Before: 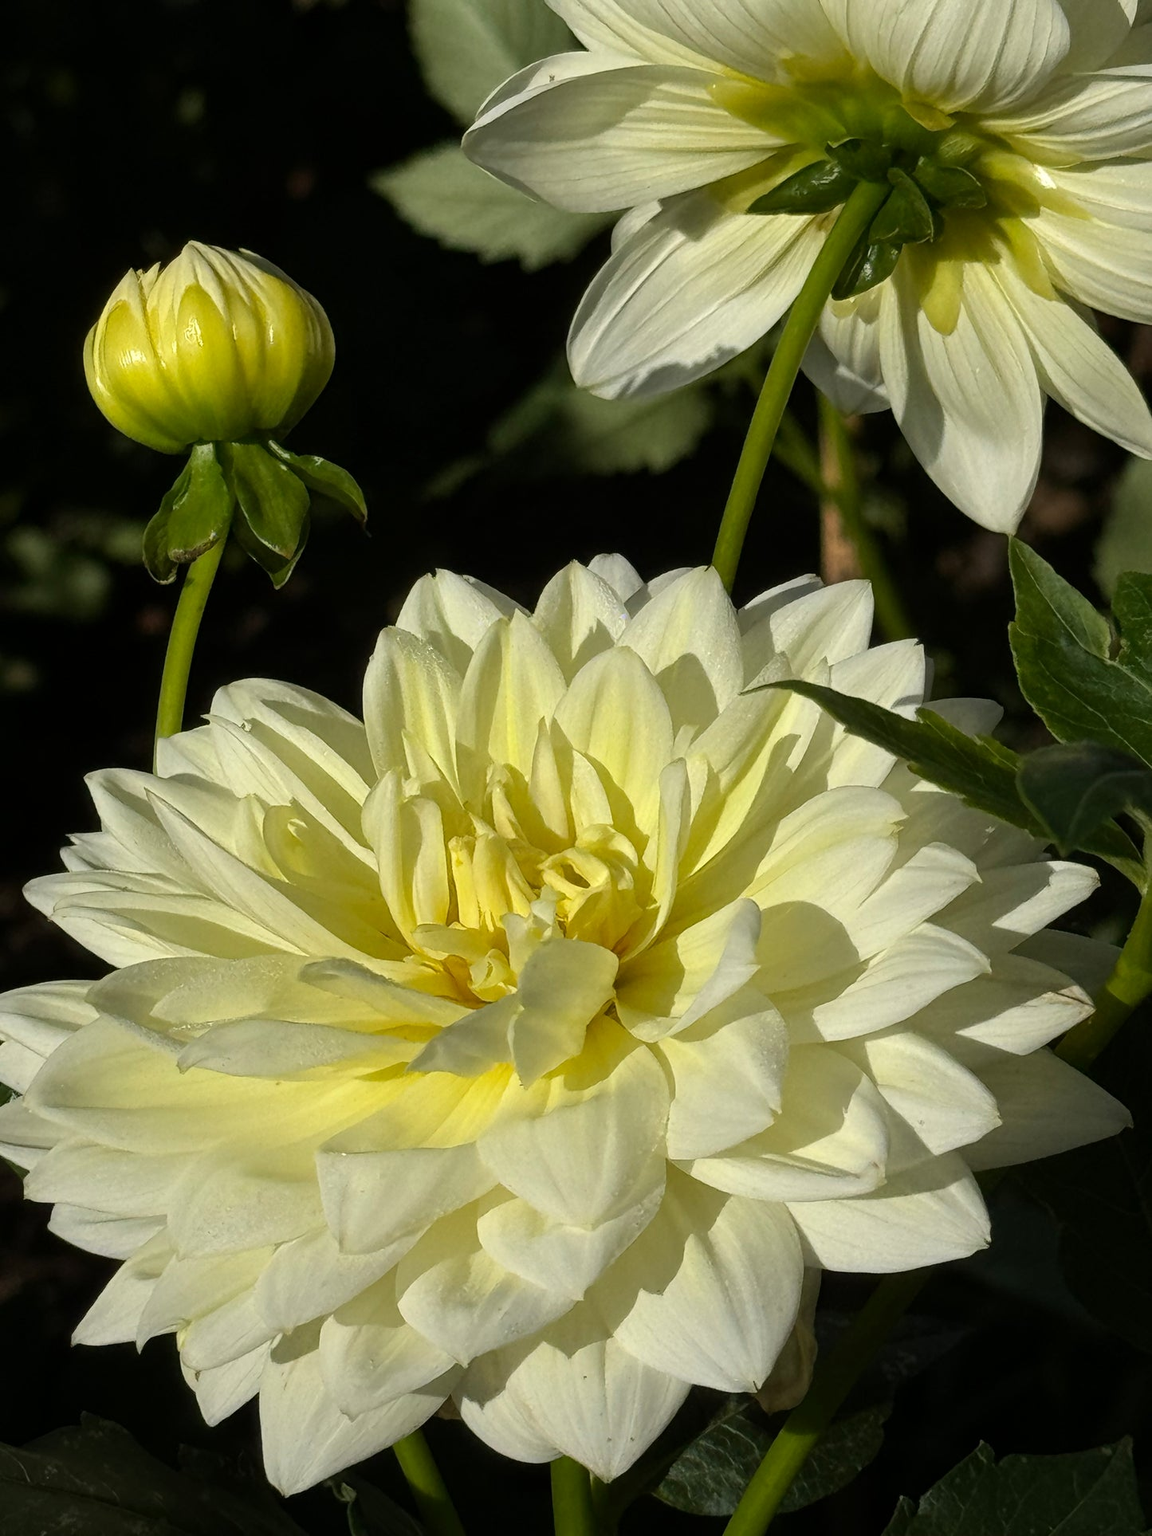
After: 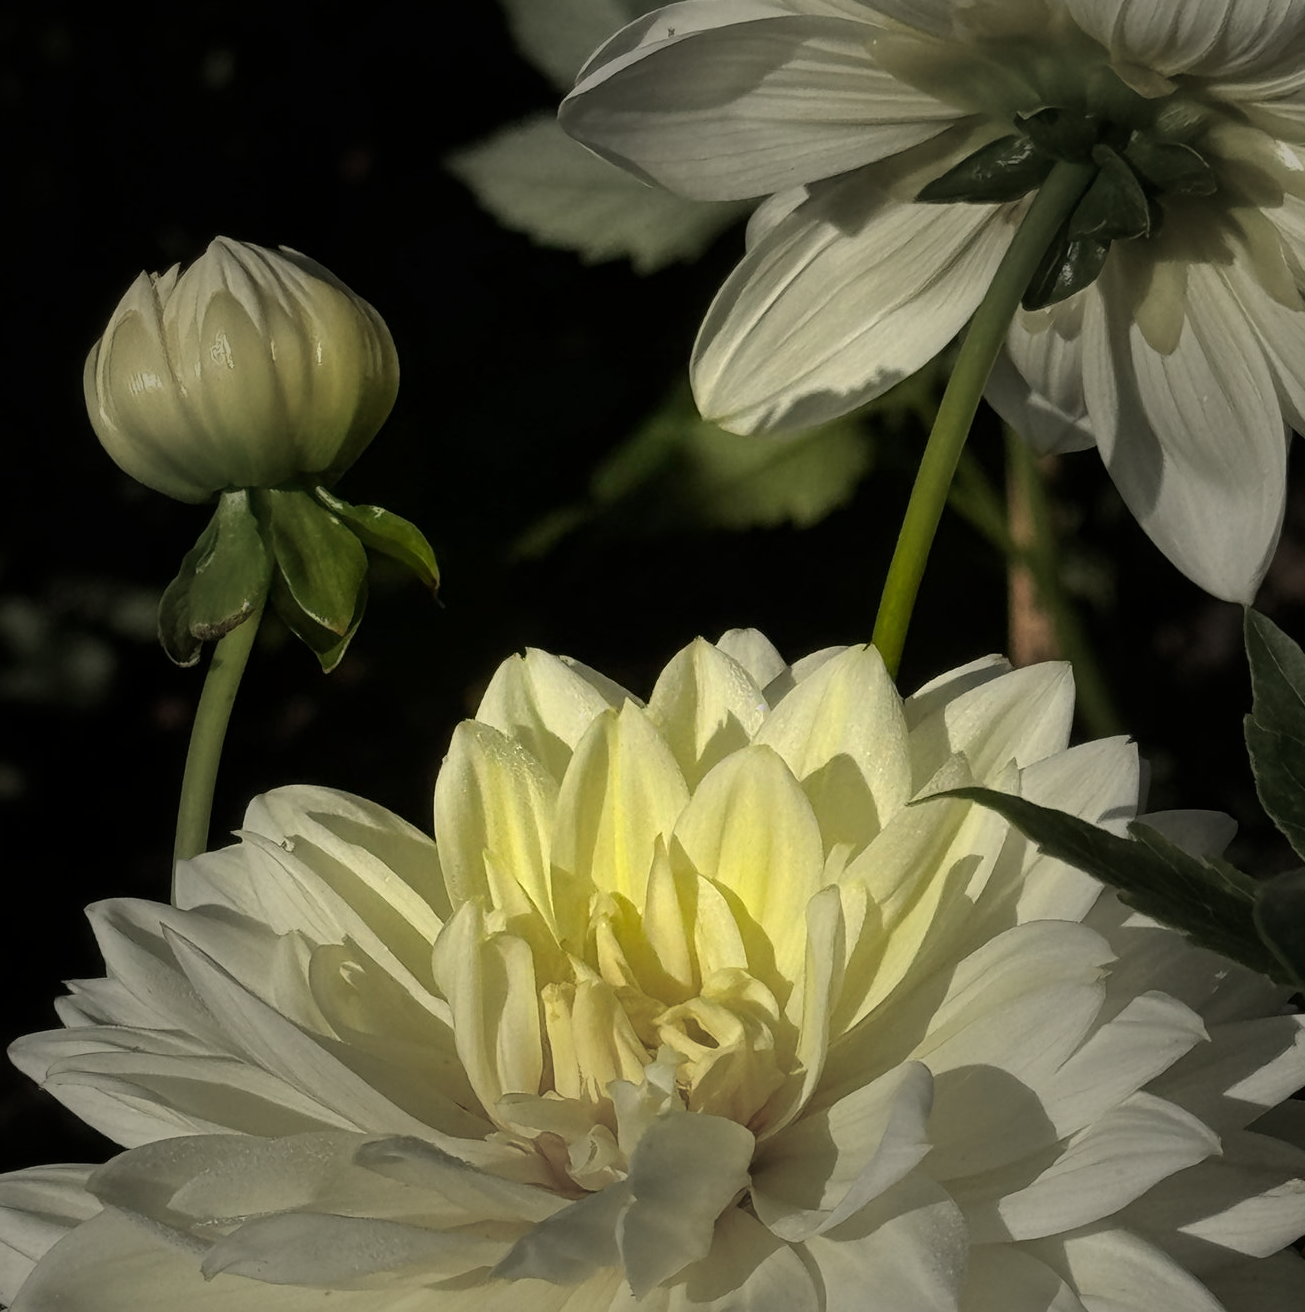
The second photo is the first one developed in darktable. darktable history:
vignetting: fall-off start 40%, fall-off radius 40%
crop: left 1.509%, top 3.452%, right 7.696%, bottom 28.452%
white balance: red 1.029, blue 0.92
